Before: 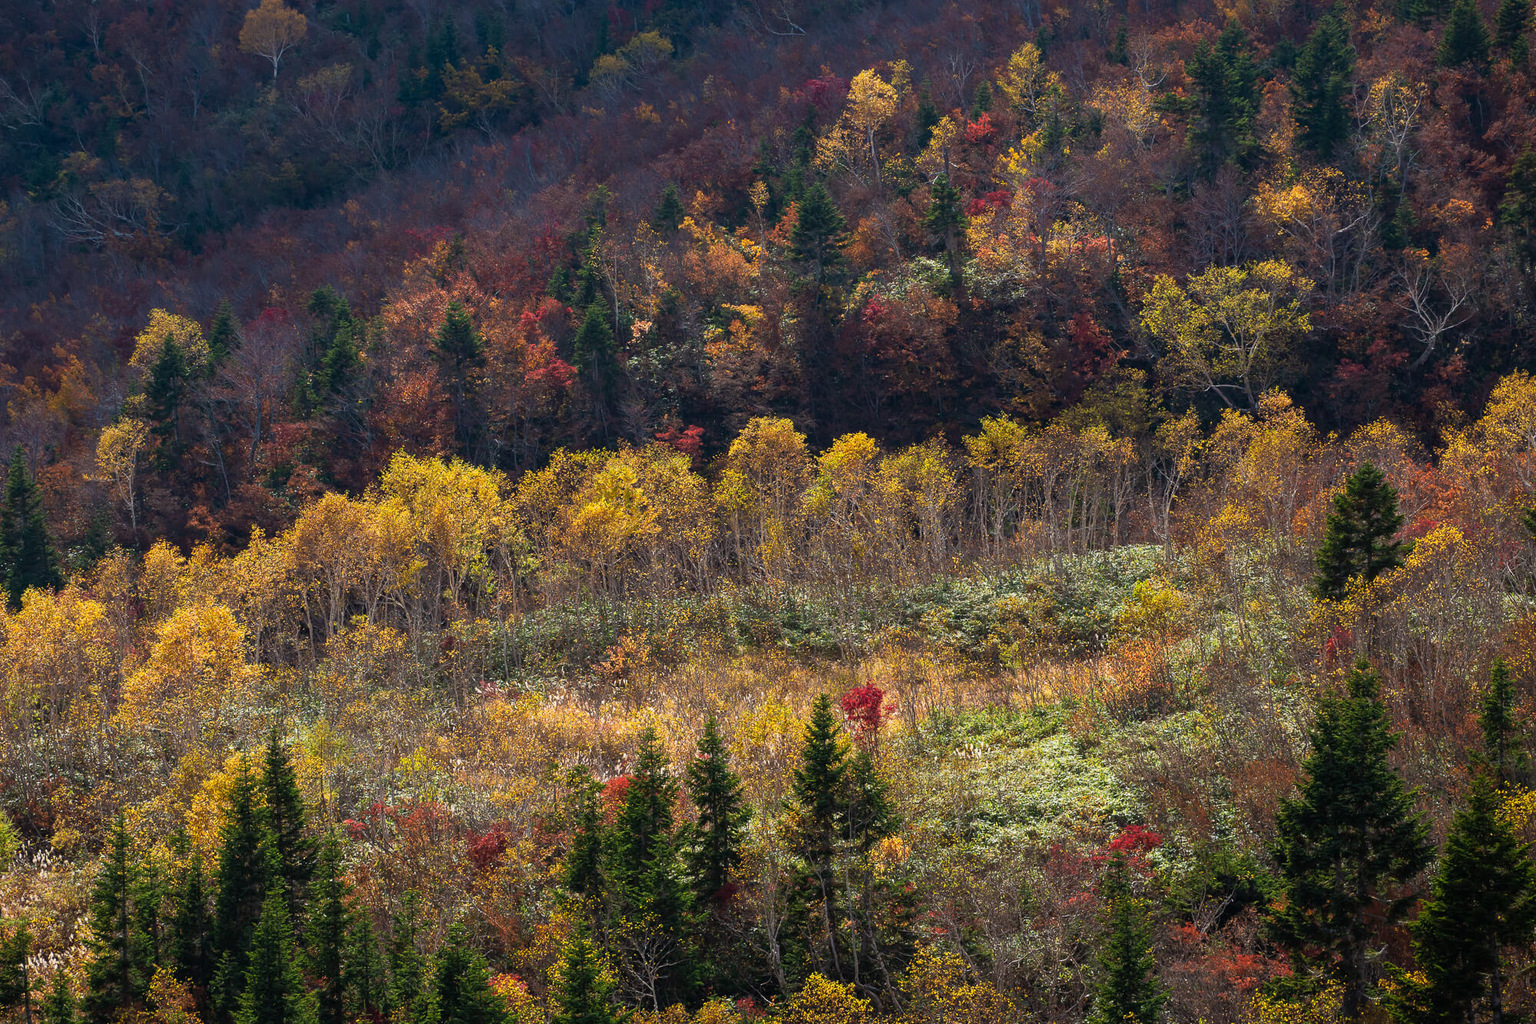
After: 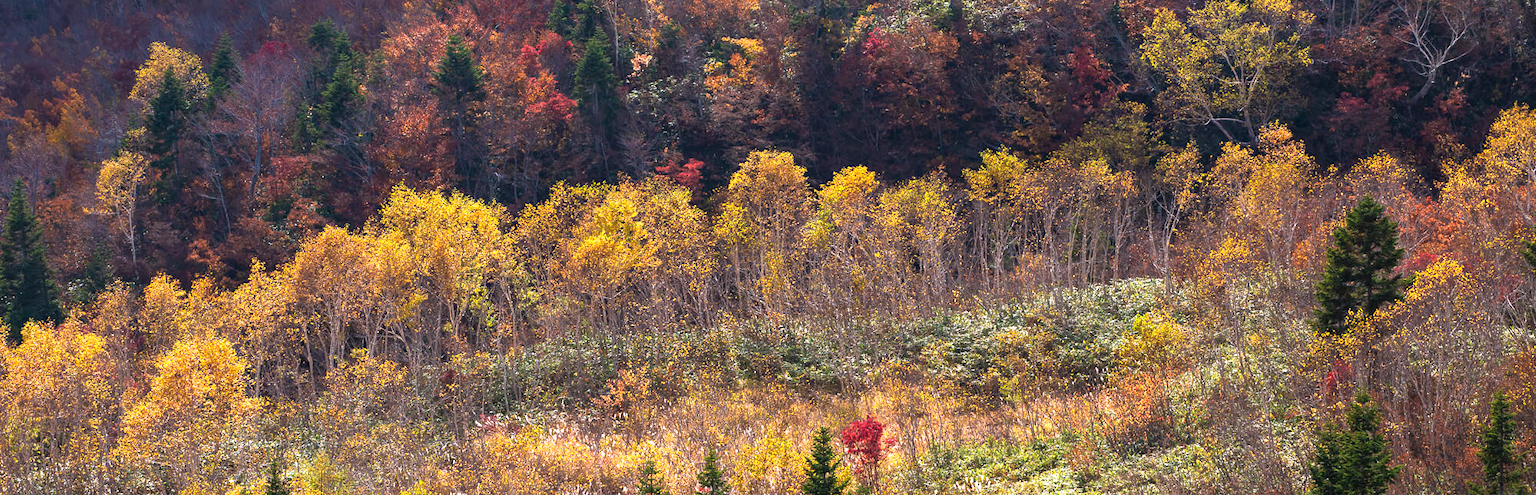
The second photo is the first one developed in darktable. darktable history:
crop and rotate: top 26.056%, bottom 25.543%
exposure: black level correction 0, exposure 0.5 EV, compensate highlight preservation false
white balance: red 1.05, blue 1.072
